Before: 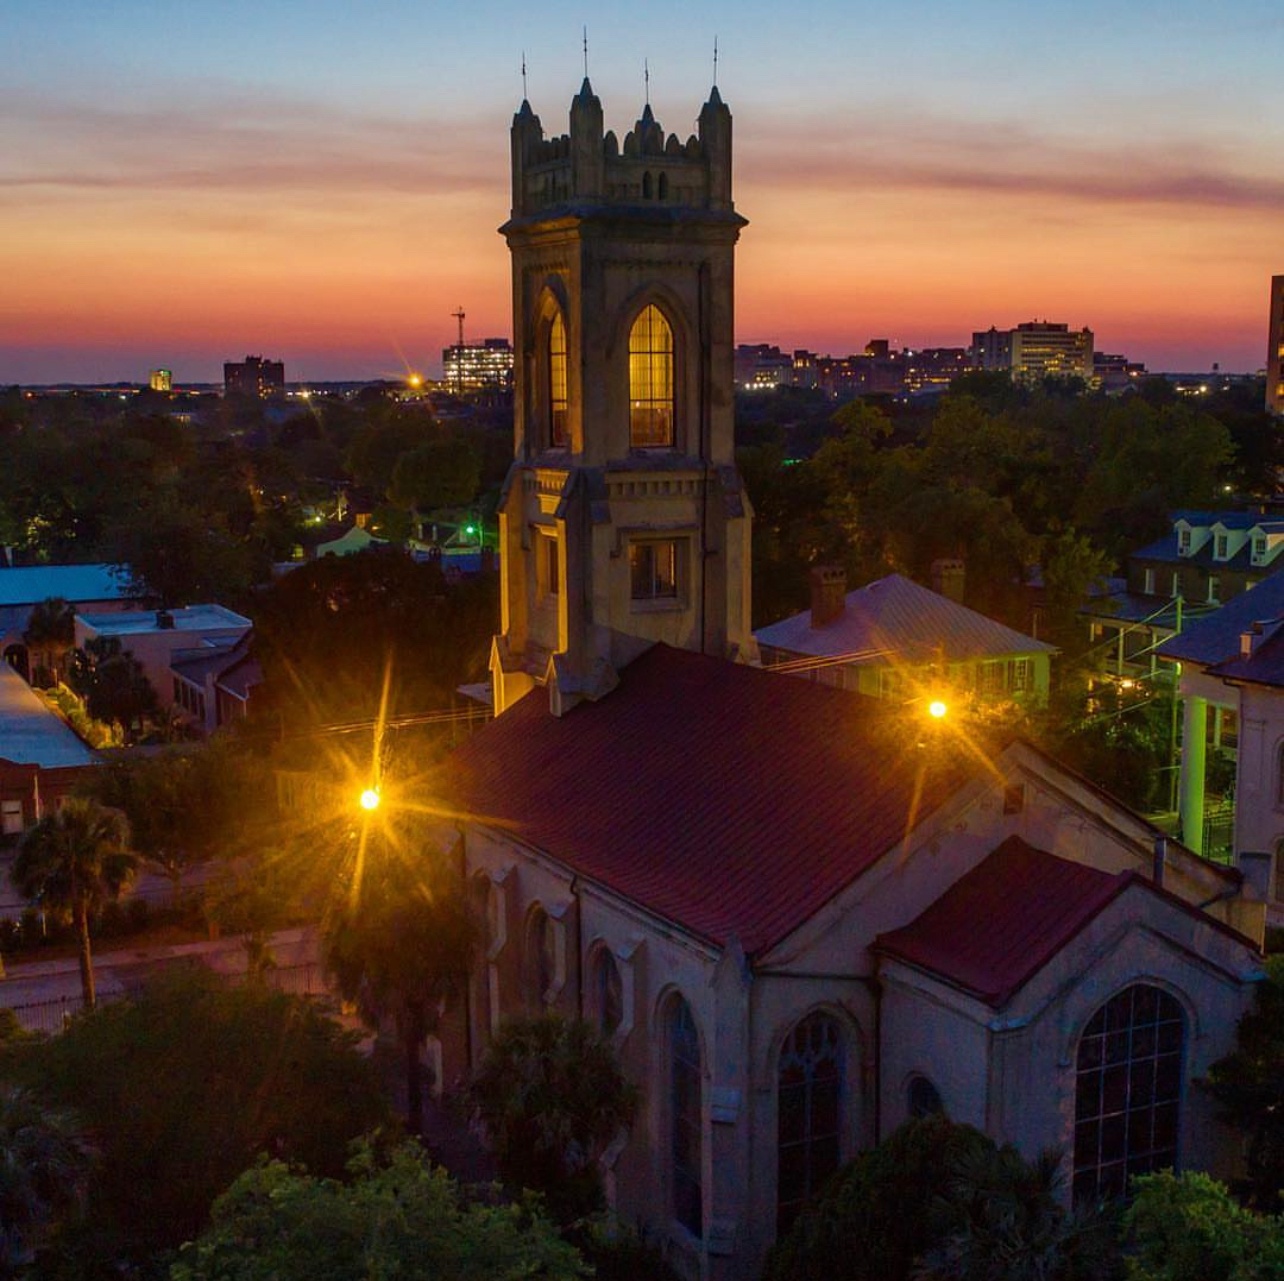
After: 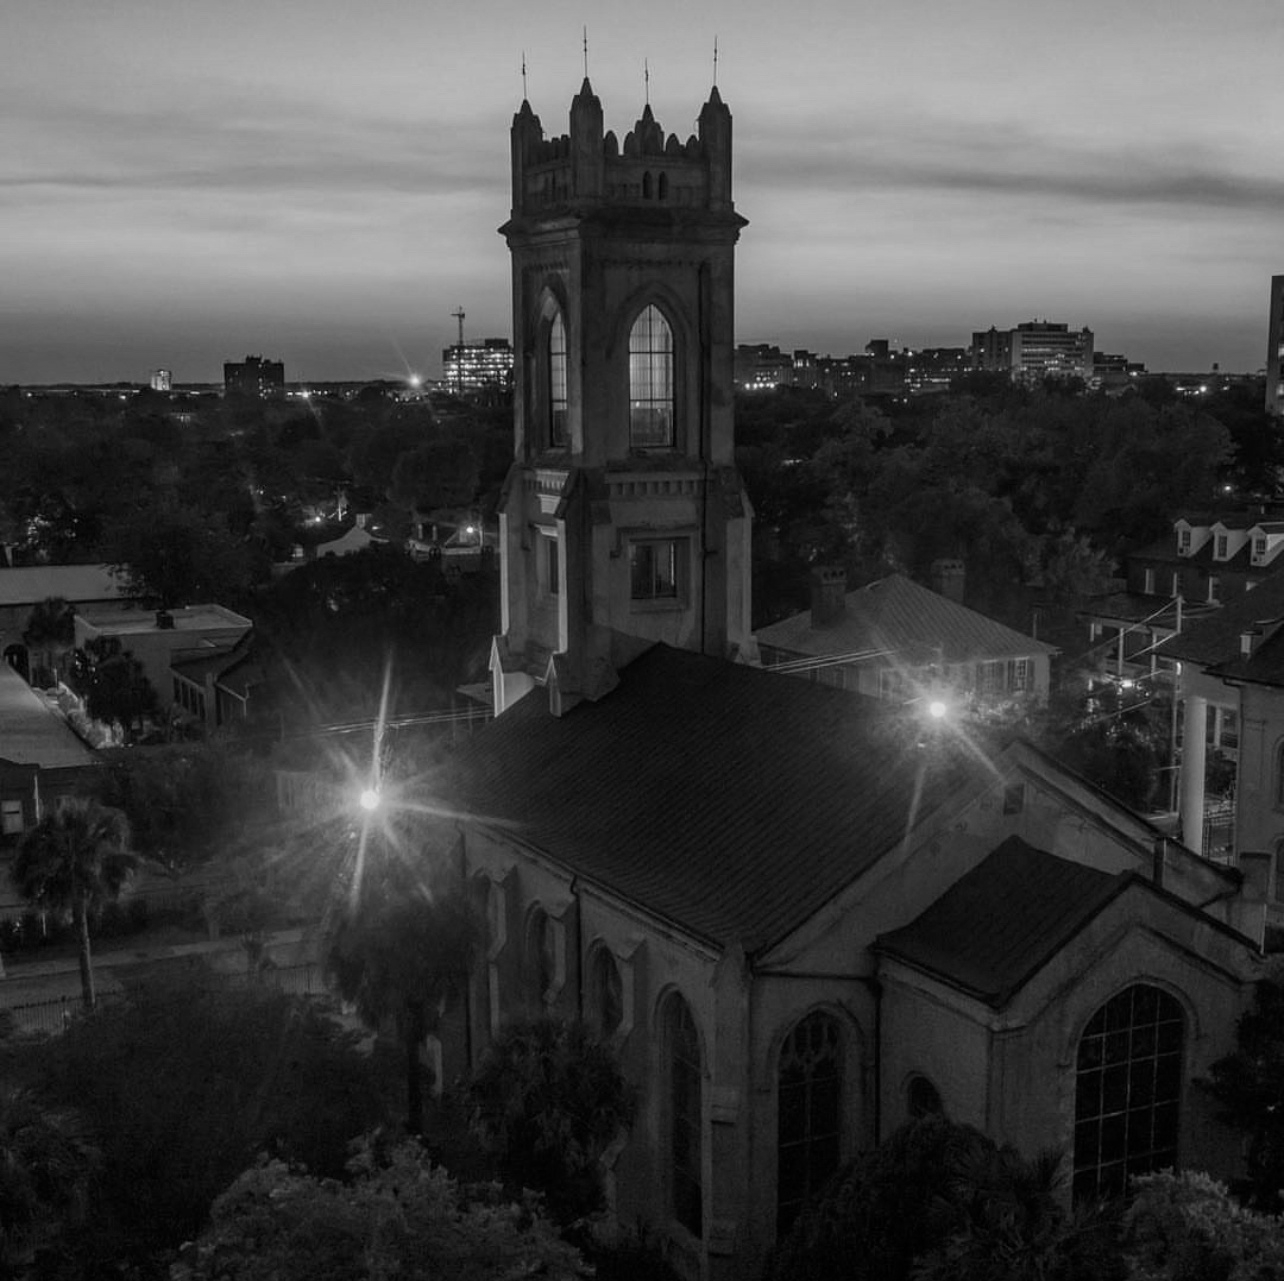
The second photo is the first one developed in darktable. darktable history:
tone equalizer: on, module defaults
monochrome: size 1
color balance rgb: shadows lift › hue 87.51°, highlights gain › chroma 1.35%, highlights gain › hue 55.1°, global offset › chroma 0.13%, global offset › hue 253.66°, perceptual saturation grading › global saturation 16.38%
white balance: red 0.871, blue 1.249
